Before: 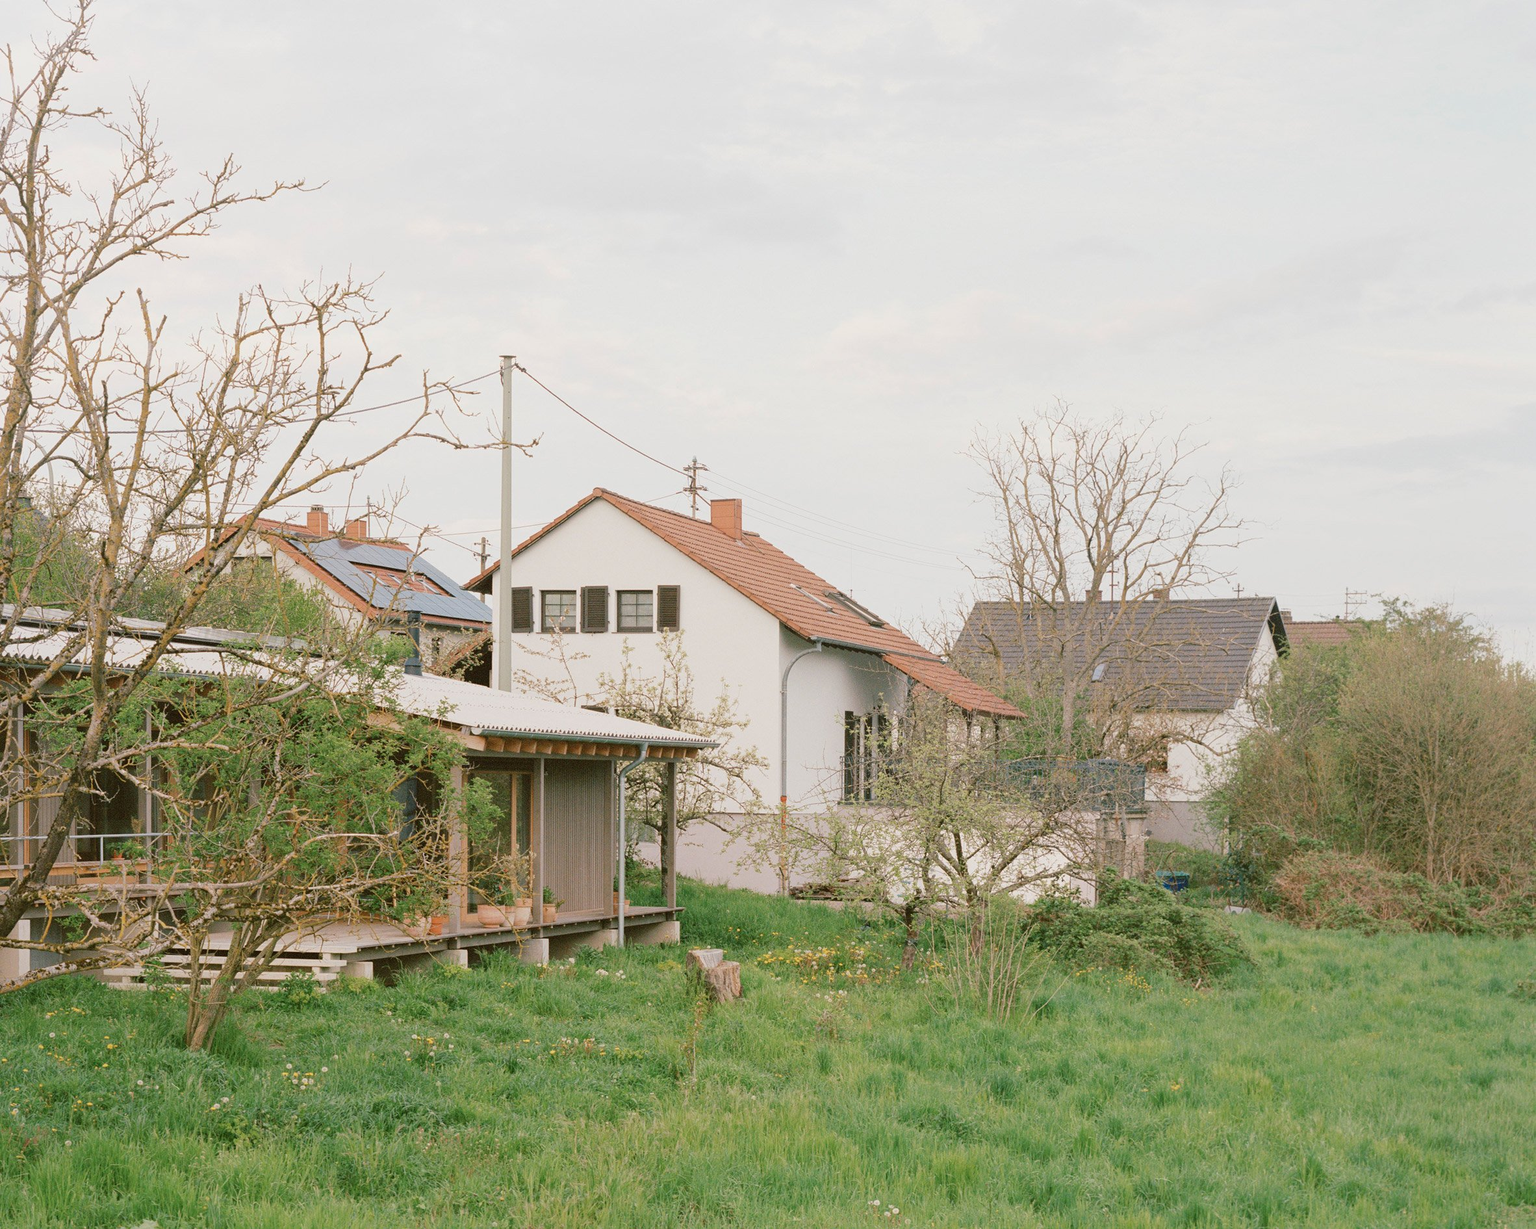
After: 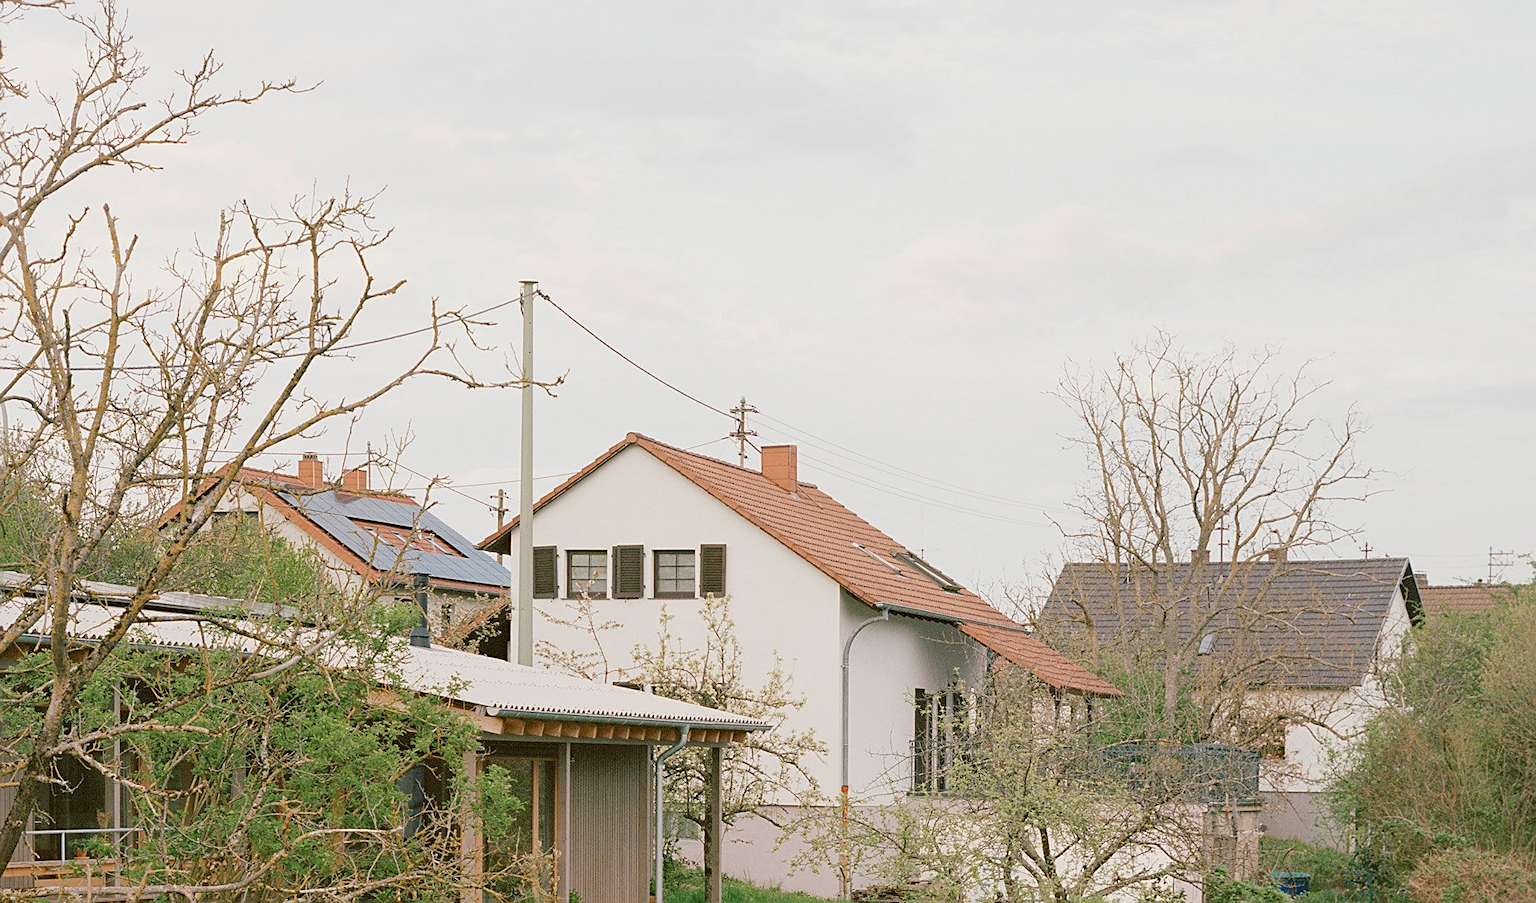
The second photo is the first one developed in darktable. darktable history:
haze removal: compatibility mode true, adaptive false
crop: left 3.079%, top 8.993%, right 9.665%, bottom 26.848%
sharpen: on, module defaults
